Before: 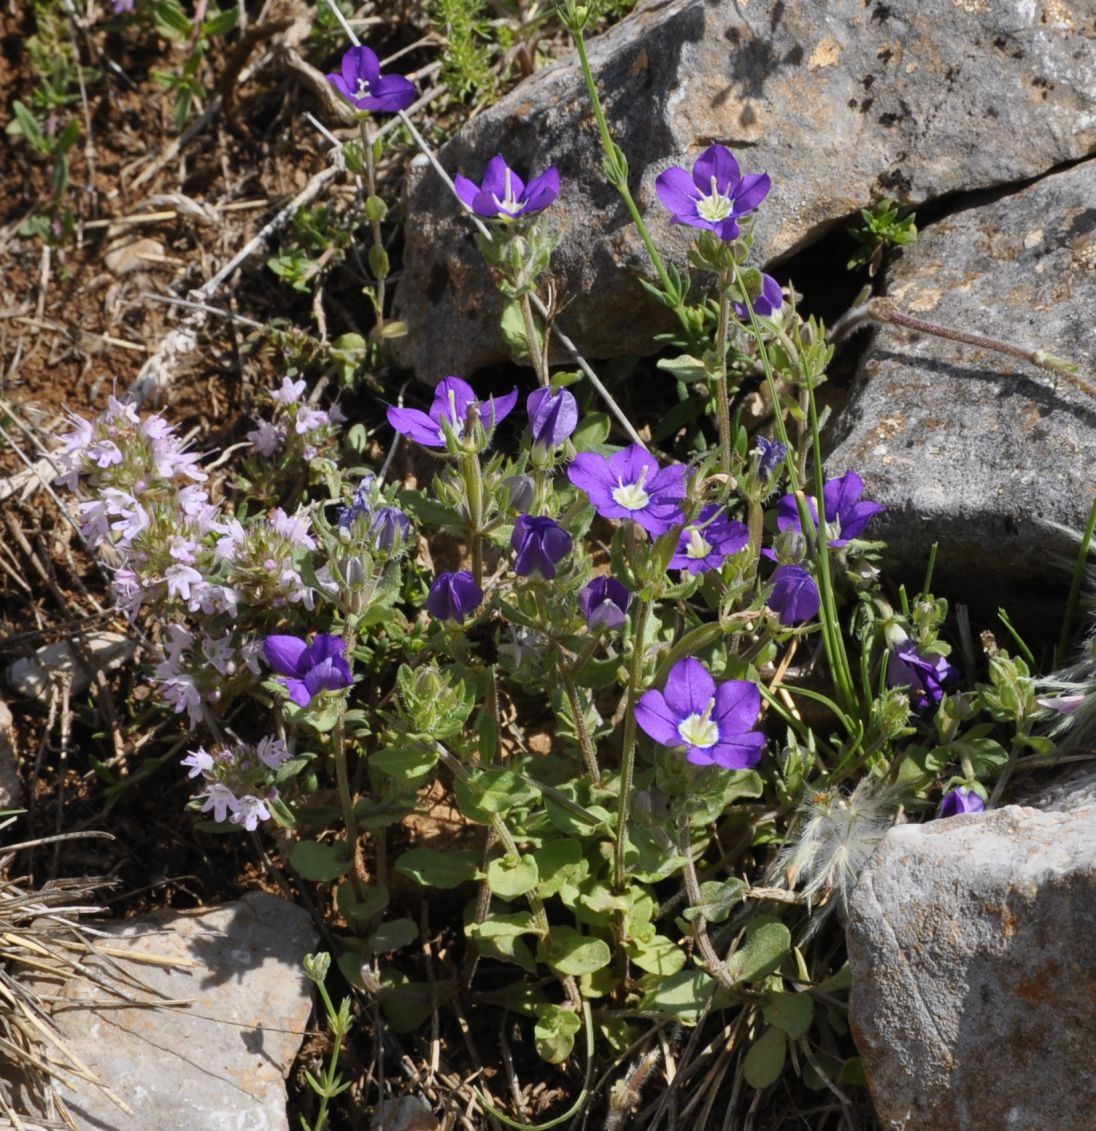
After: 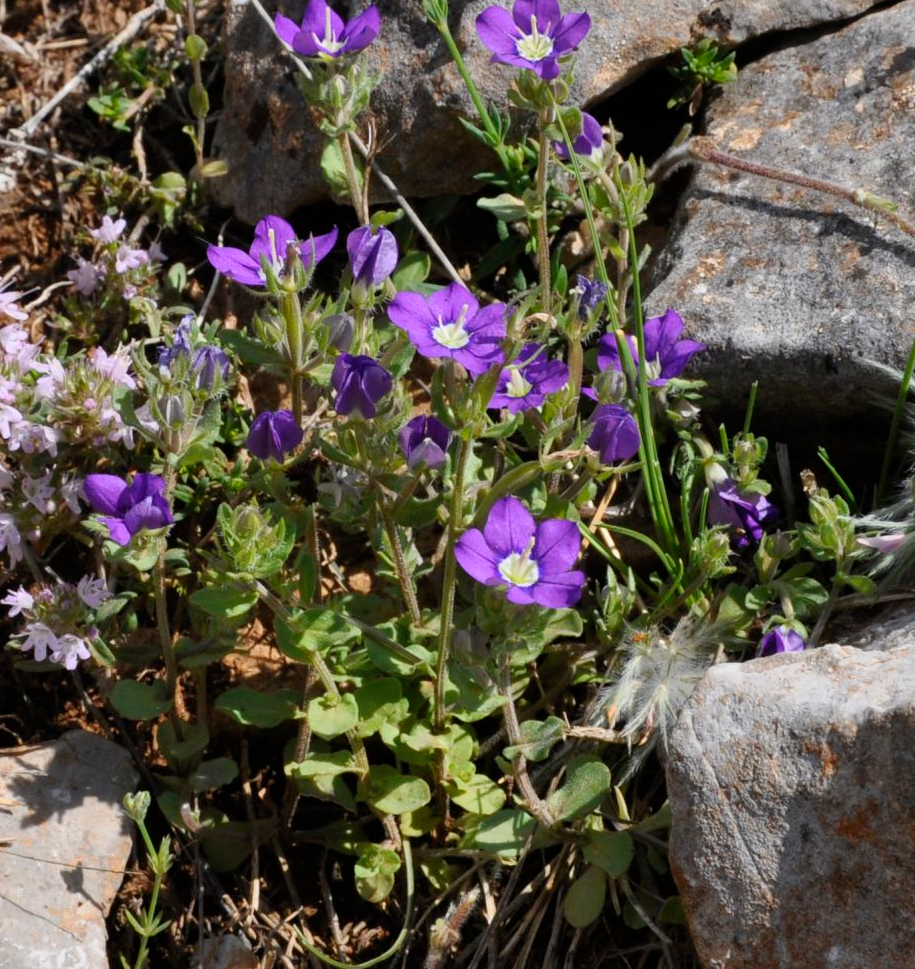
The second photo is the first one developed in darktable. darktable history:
crop: left 16.496%, top 14.284%
